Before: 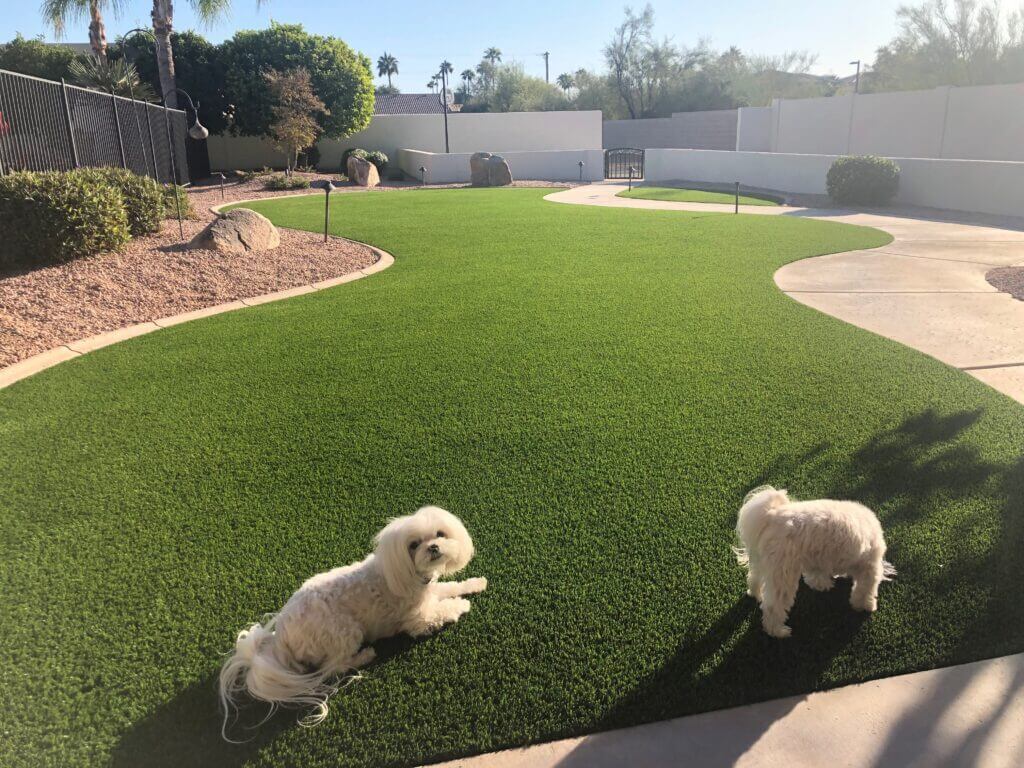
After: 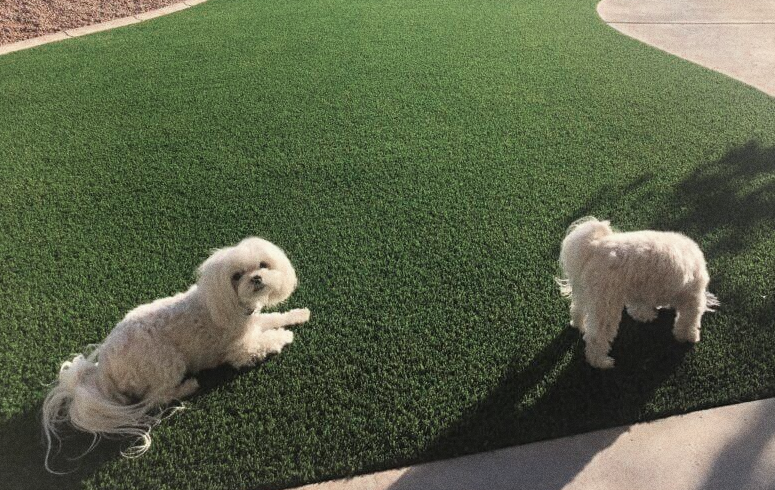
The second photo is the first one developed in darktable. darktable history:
white balance: red 0.988, blue 1.017
grain: coarseness 8.68 ISO, strength 31.94%
crop and rotate: left 17.299%, top 35.115%, right 7.015%, bottom 1.024%
color zones: curves: ch0 [(0, 0.5) (0.125, 0.4) (0.25, 0.5) (0.375, 0.4) (0.5, 0.4) (0.625, 0.35) (0.75, 0.35) (0.875, 0.5)]; ch1 [(0, 0.35) (0.125, 0.45) (0.25, 0.35) (0.375, 0.35) (0.5, 0.35) (0.625, 0.35) (0.75, 0.45) (0.875, 0.35)]; ch2 [(0, 0.6) (0.125, 0.5) (0.25, 0.5) (0.375, 0.6) (0.5, 0.6) (0.625, 0.5) (0.75, 0.5) (0.875, 0.5)]
